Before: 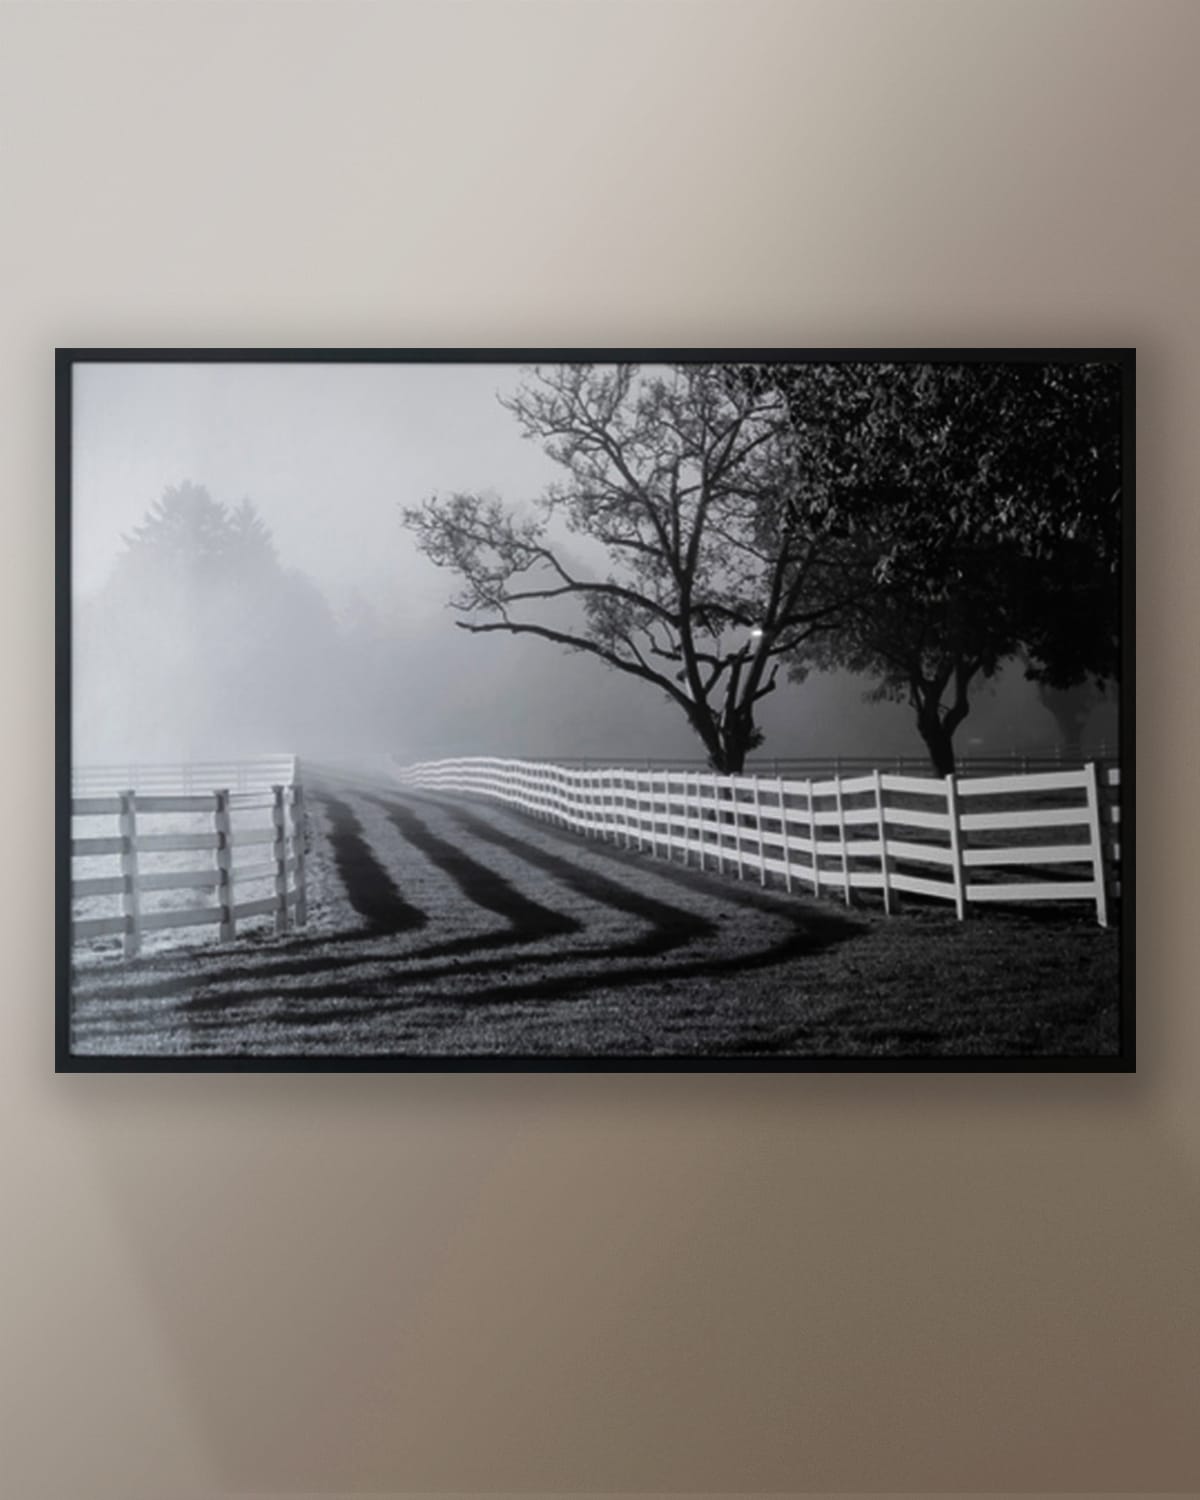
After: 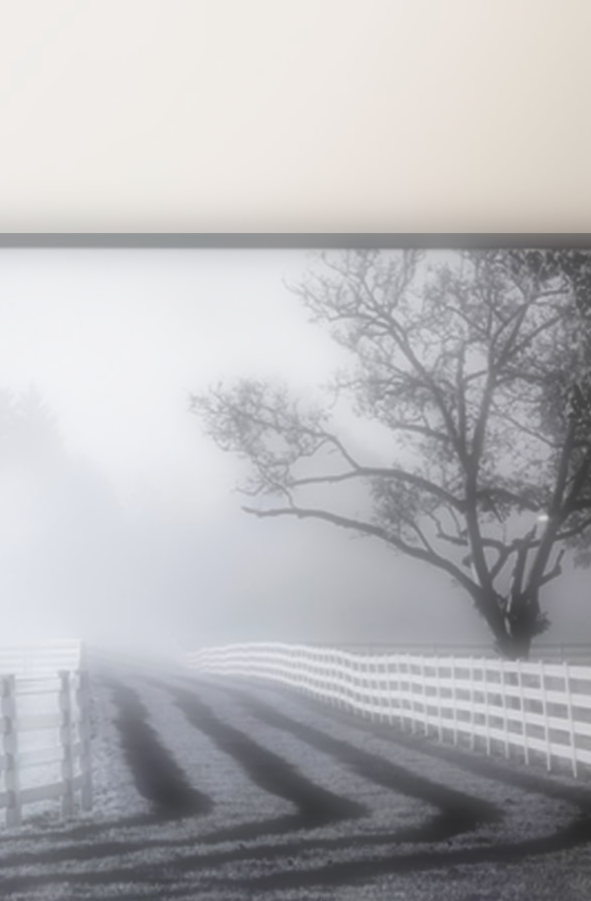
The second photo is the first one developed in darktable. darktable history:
levels: levels [0, 0.397, 0.955]
soften: on, module defaults
crop: left 17.835%, top 7.675%, right 32.881%, bottom 32.213%
